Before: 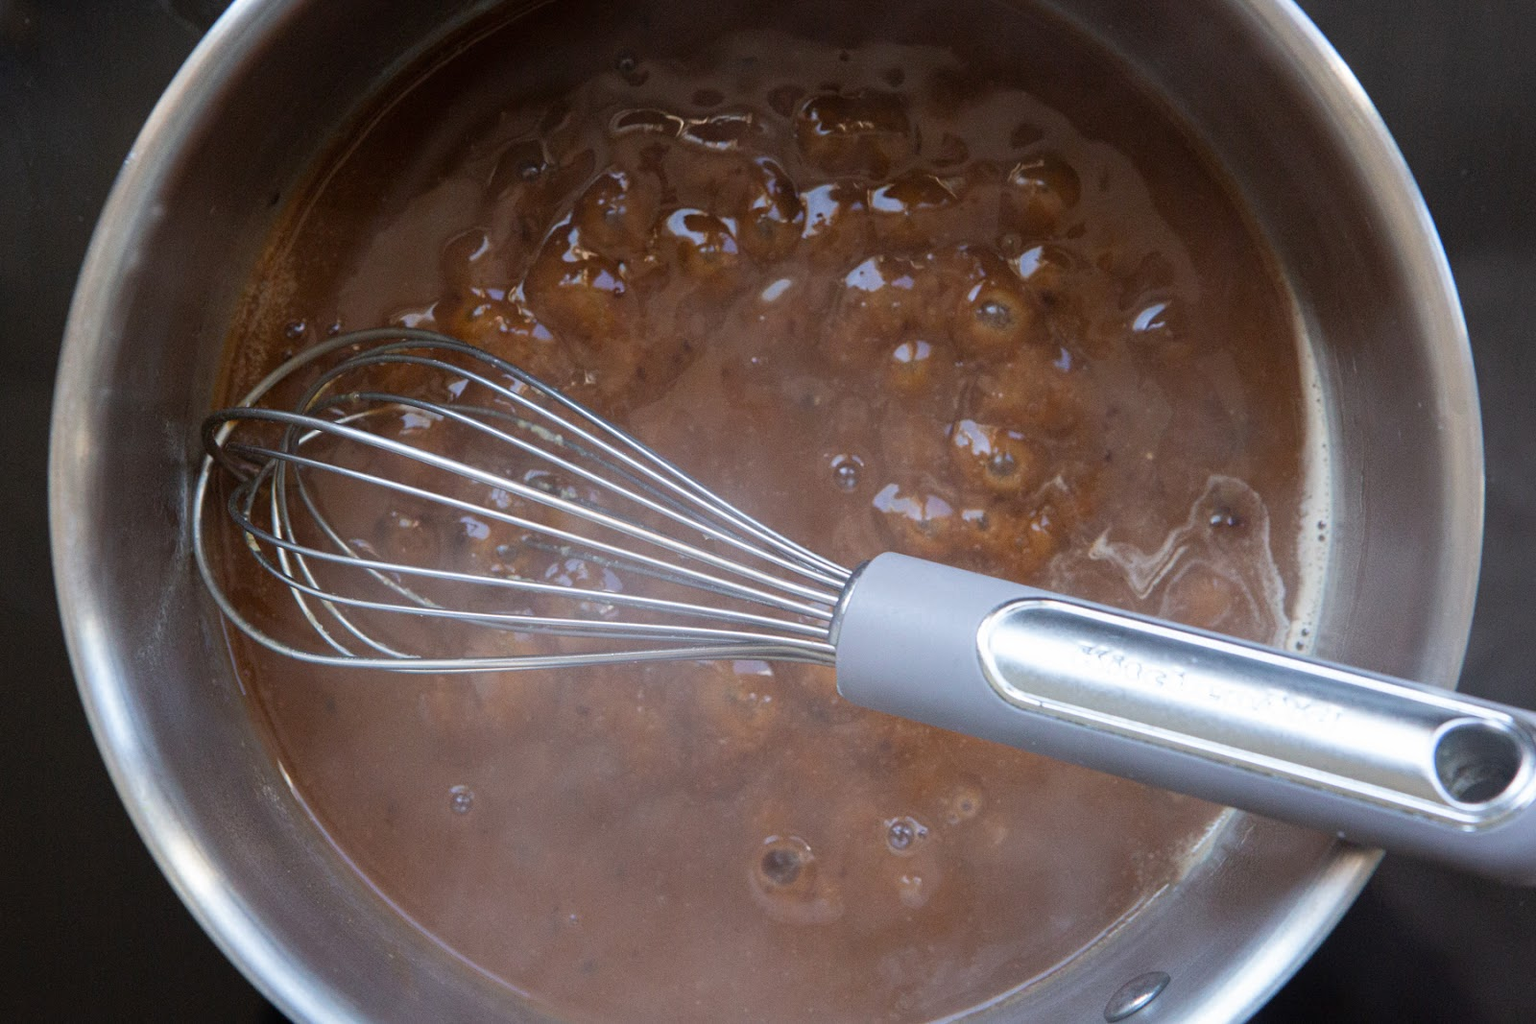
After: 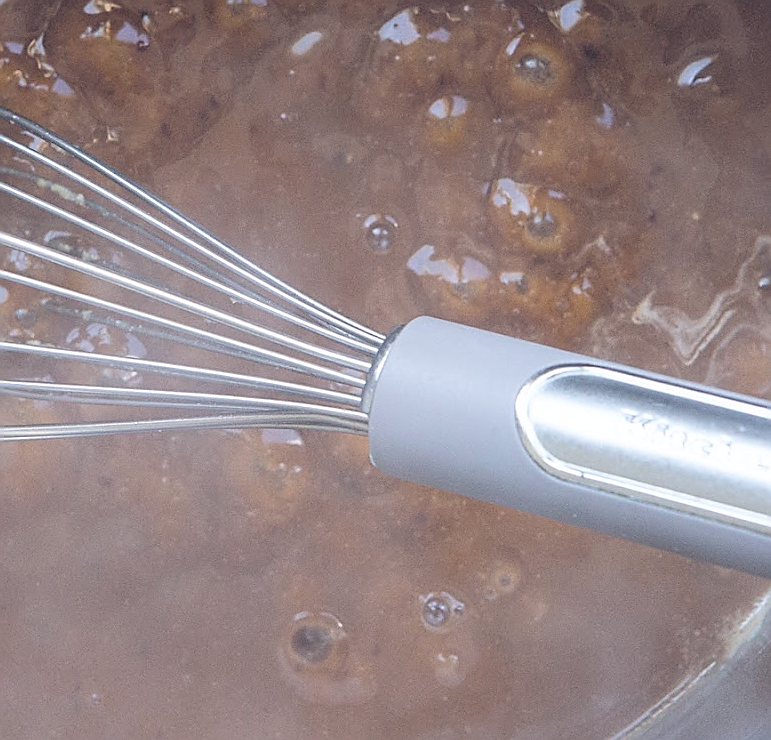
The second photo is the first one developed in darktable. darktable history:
crop: left 31.395%, top 24.324%, right 20.375%, bottom 6.267%
sharpen: radius 1.358, amount 1.238, threshold 0.722
color balance rgb: global offset › luminance 0.416%, global offset › chroma 0.214%, global offset › hue 254.39°, perceptual saturation grading › global saturation 43.173%, global vibrance 32.932%
contrast brightness saturation: brightness 0.183, saturation -0.494
